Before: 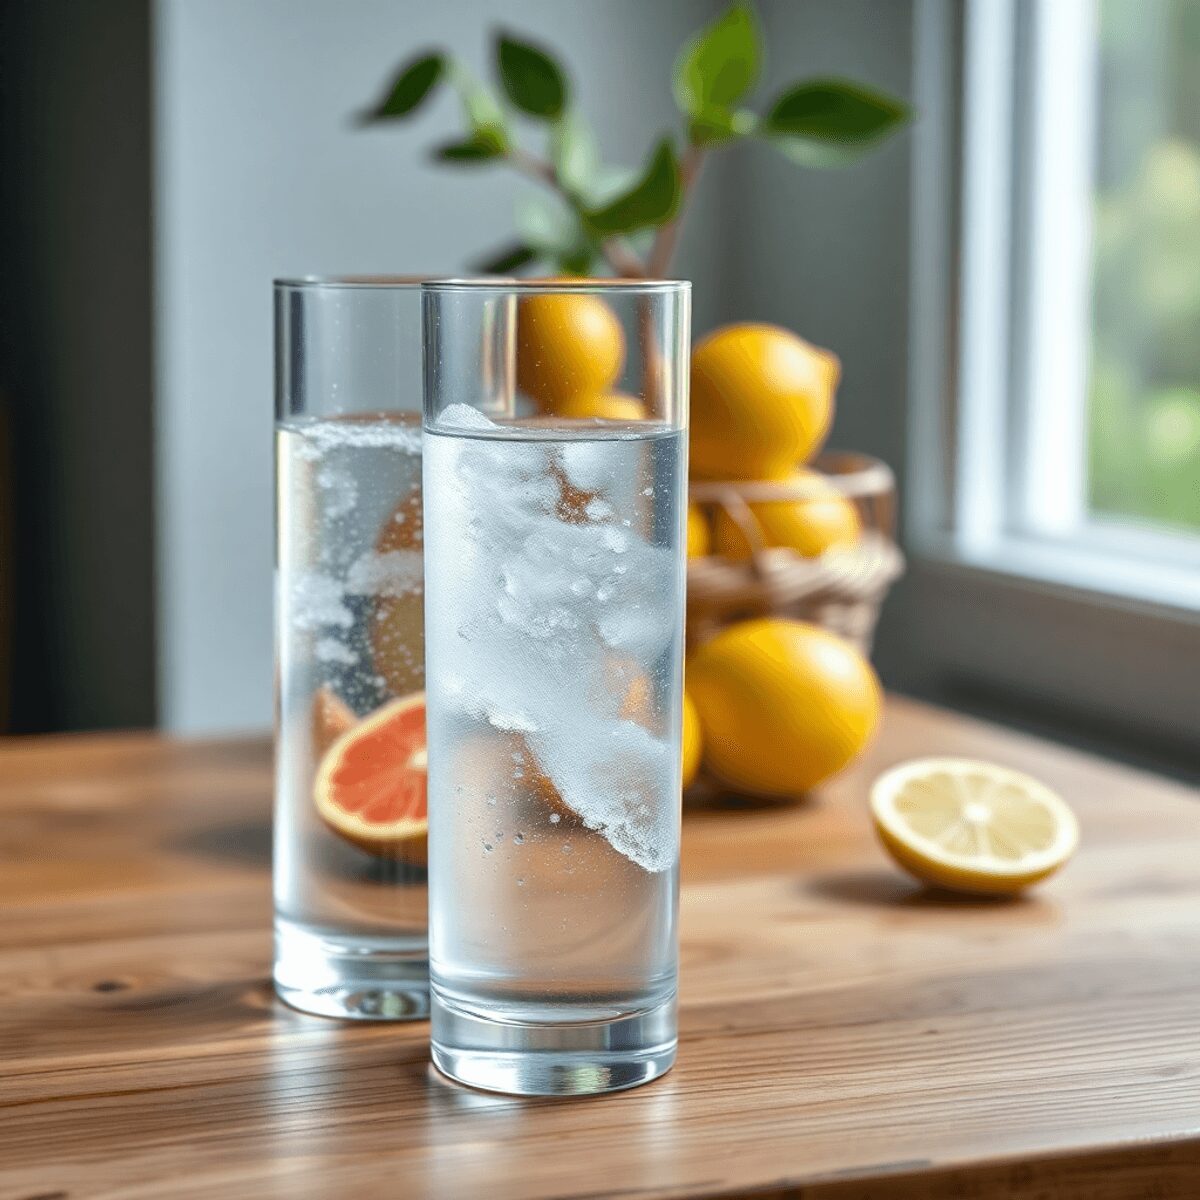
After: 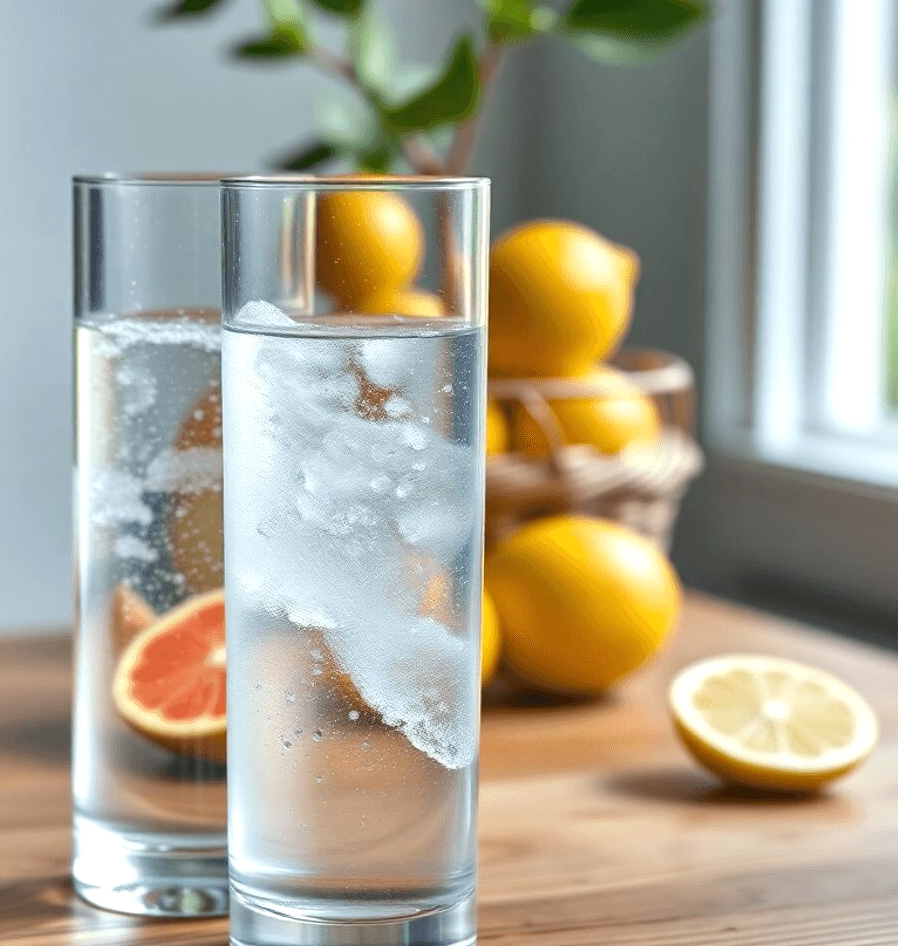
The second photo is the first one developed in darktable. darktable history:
crop: left 16.768%, top 8.653%, right 8.362%, bottom 12.485%
exposure: exposure 0.161 EV, compensate highlight preservation false
